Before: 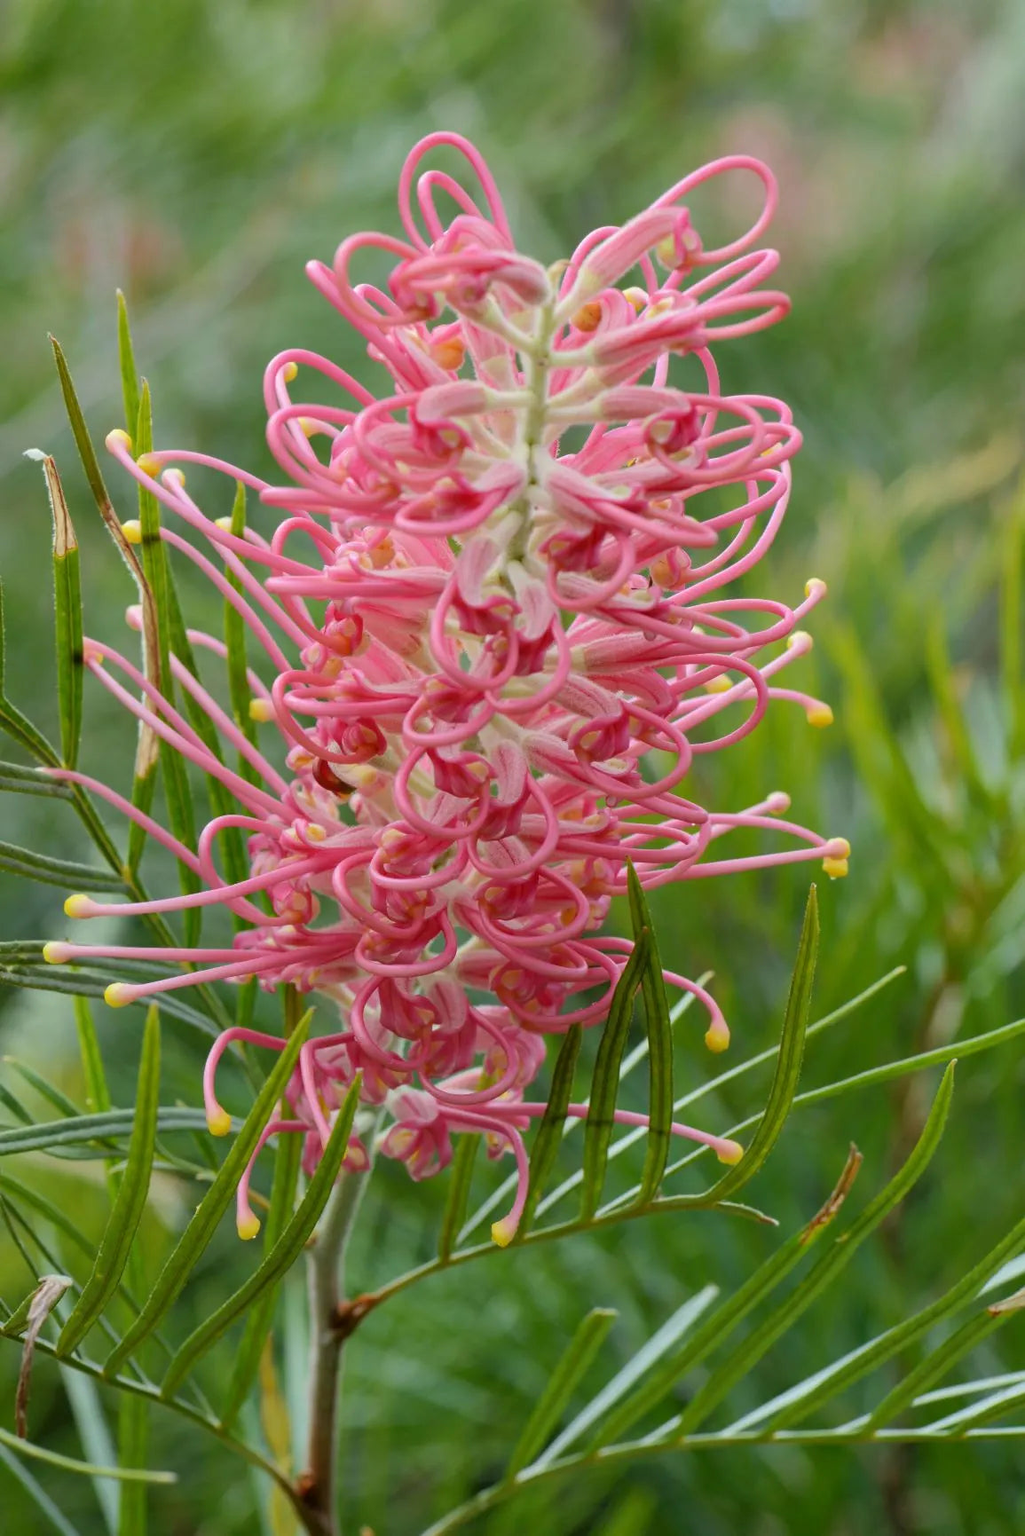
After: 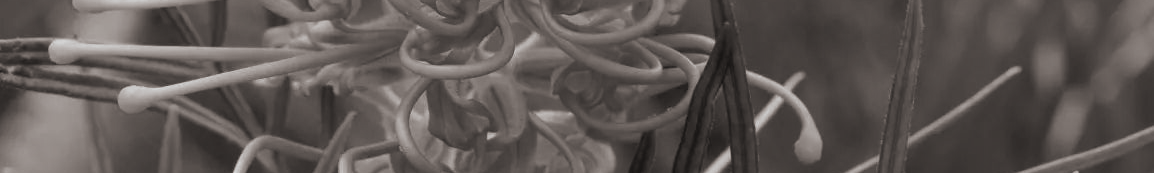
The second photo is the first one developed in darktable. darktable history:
crop and rotate: top 59.084%, bottom 30.916%
color calibration: output gray [0.246, 0.254, 0.501, 0], gray › normalize channels true, illuminant same as pipeline (D50), adaptation XYZ, x 0.346, y 0.359, gamut compression 0
split-toning: shadows › hue 26°, shadows › saturation 0.09, highlights › hue 40°, highlights › saturation 0.18, balance -63, compress 0%
